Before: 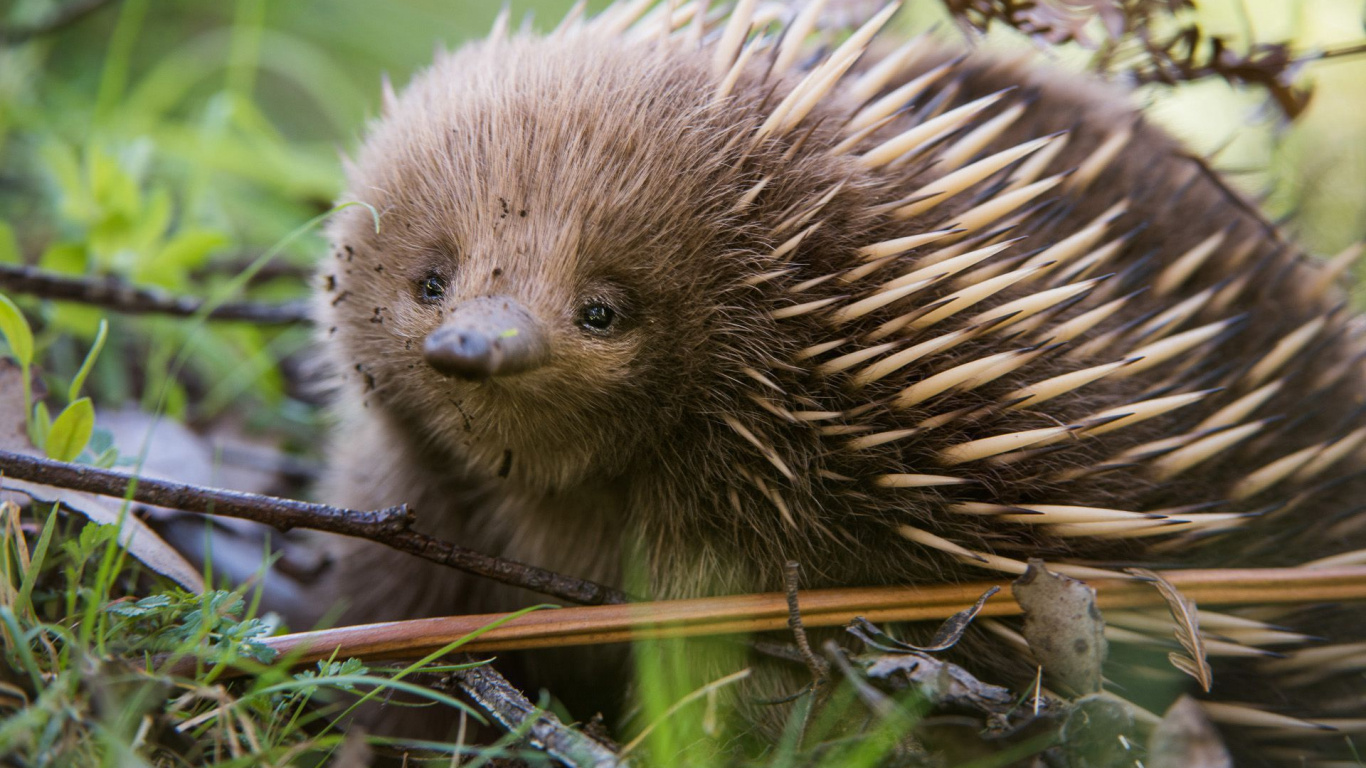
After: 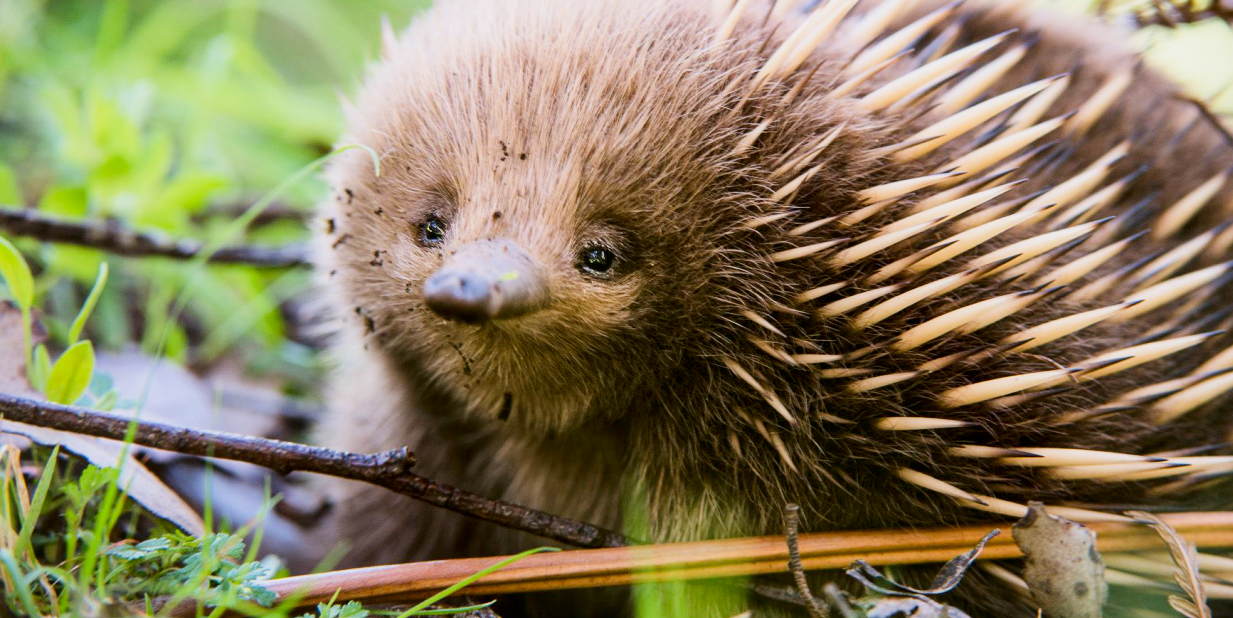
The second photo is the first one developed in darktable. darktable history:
contrast brightness saturation: contrast 0.12, brightness -0.12, saturation 0.2
exposure: black level correction 0, exposure 1.4 EV, compensate highlight preservation false
filmic rgb: black relative exposure -7.32 EV, white relative exposure 5.09 EV, hardness 3.2
crop: top 7.49%, right 9.717%, bottom 11.943%
